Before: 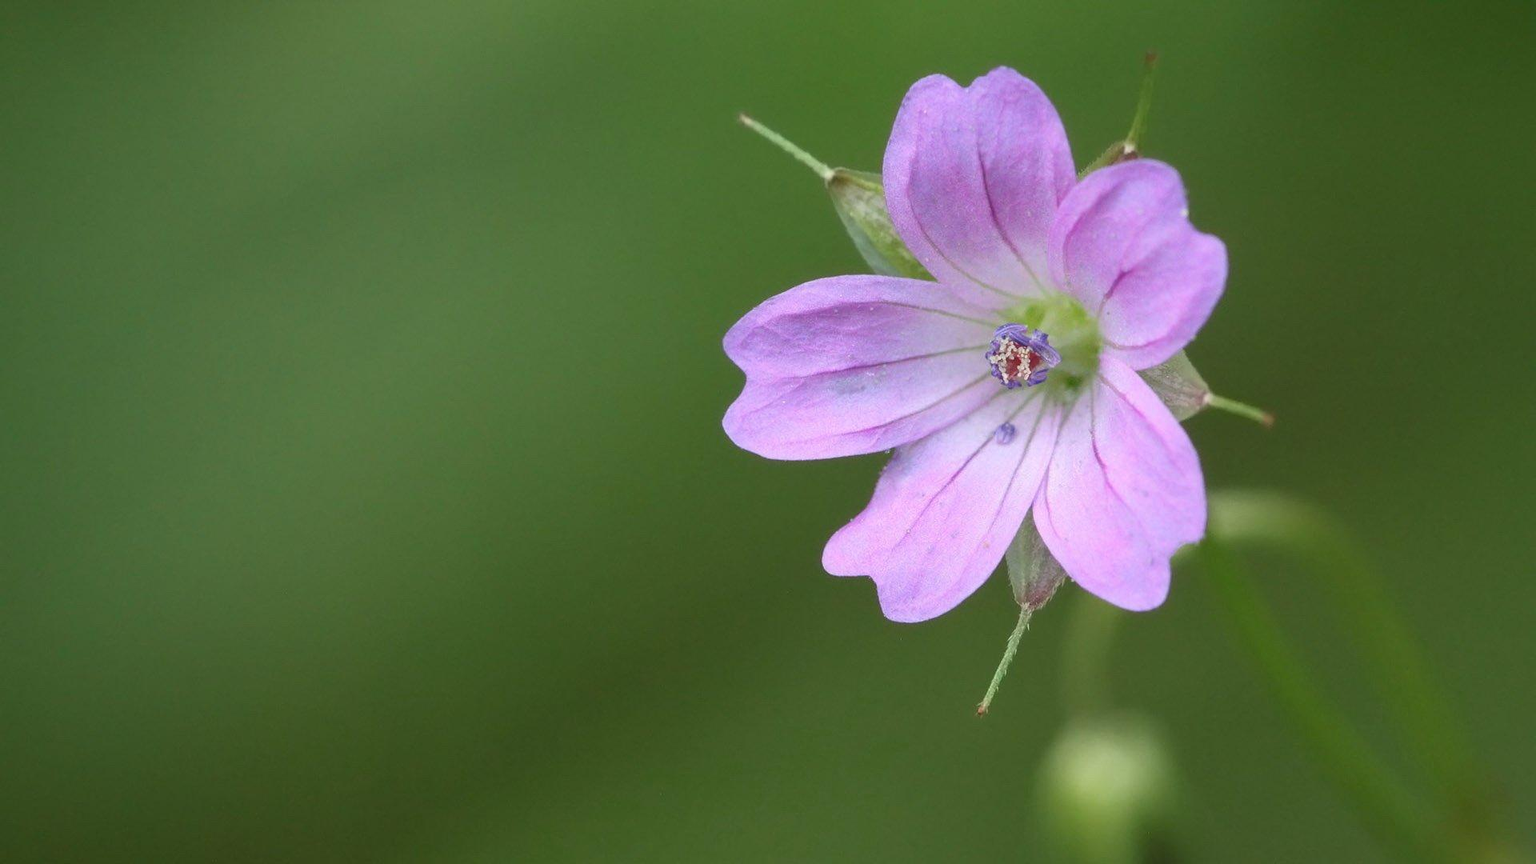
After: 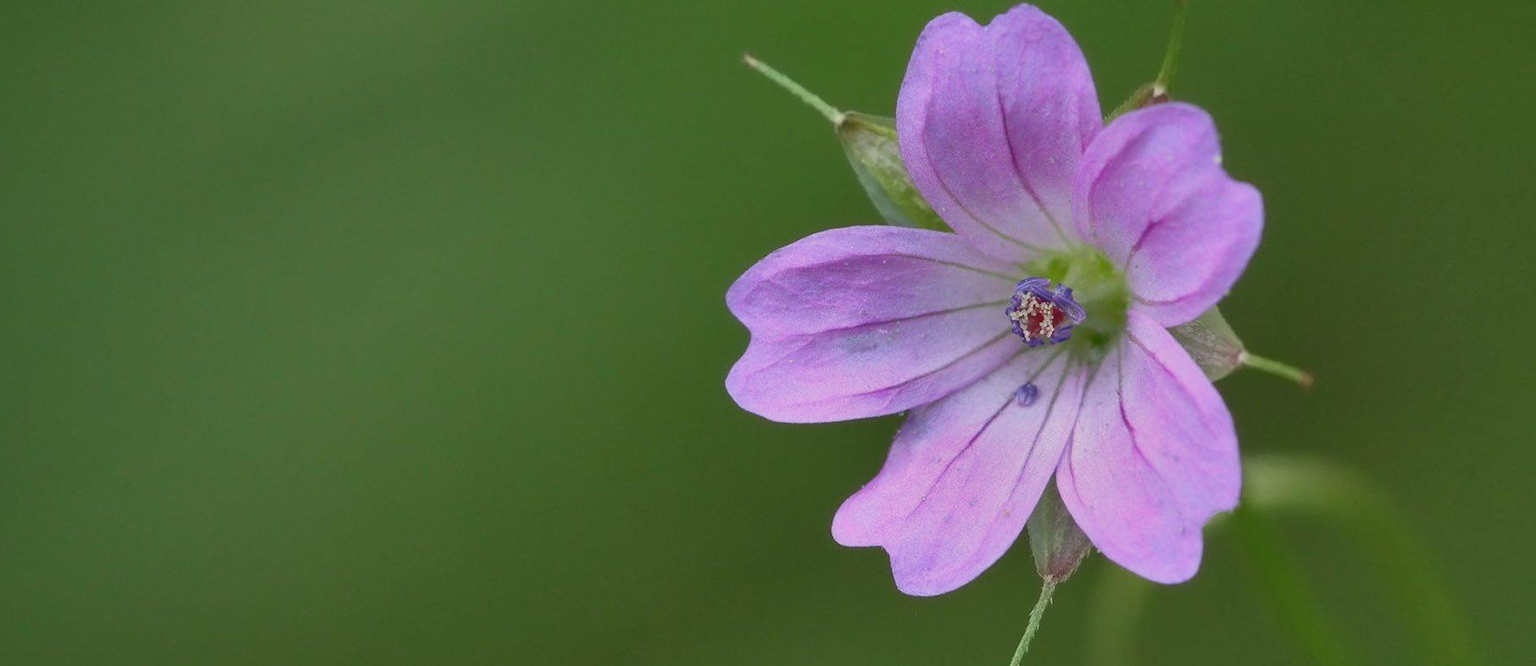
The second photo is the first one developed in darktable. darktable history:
shadows and highlights: shadows 81.68, white point adjustment -9.01, highlights -61.28, soften with gaussian
crop: left 2.733%, top 7.356%, right 3.403%, bottom 20.208%
